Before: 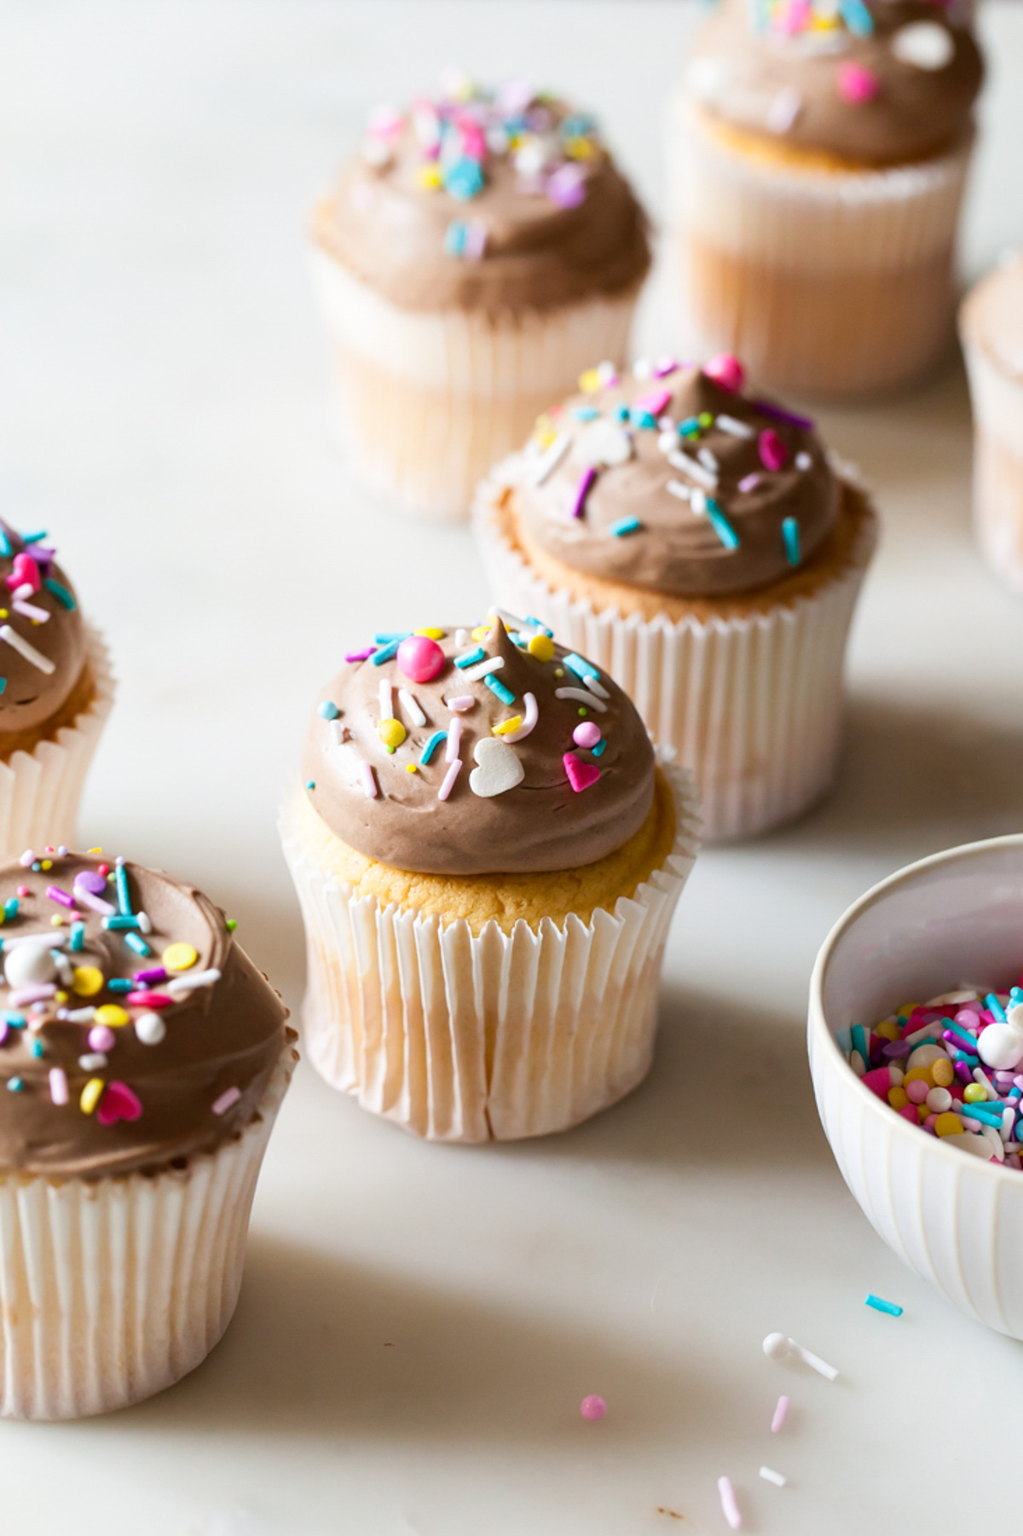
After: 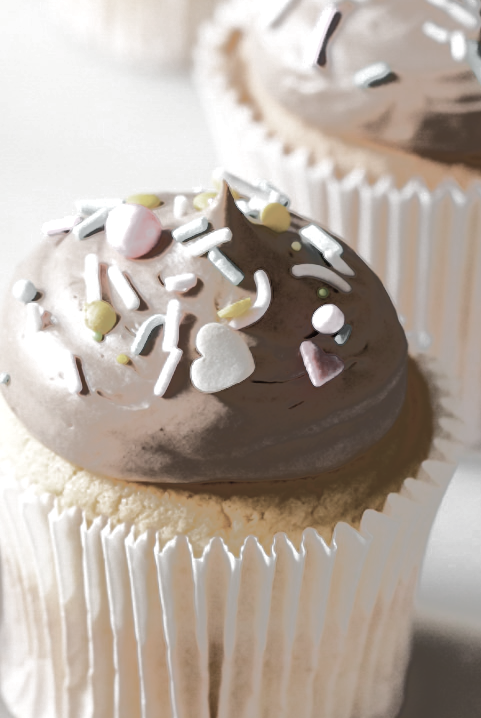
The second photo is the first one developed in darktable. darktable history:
crop: left 30.07%, top 30.144%, right 29.806%, bottom 29.94%
tone equalizer: -7 EV -0.601 EV, -6 EV 1.04 EV, -5 EV -0.437 EV, -4 EV 0.45 EV, -3 EV 0.42 EV, -2 EV 0.163 EV, -1 EV -0.139 EV, +0 EV -0.415 EV, edges refinement/feathering 500, mask exposure compensation -1.57 EV, preserve details no
color zones: curves: ch0 [(0, 0.613) (0.01, 0.613) (0.245, 0.448) (0.498, 0.529) (0.642, 0.665) (0.879, 0.777) (0.99, 0.613)]; ch1 [(0, 0.035) (0.121, 0.189) (0.259, 0.197) (0.415, 0.061) (0.589, 0.022) (0.732, 0.022) (0.857, 0.026) (0.991, 0.053)]
